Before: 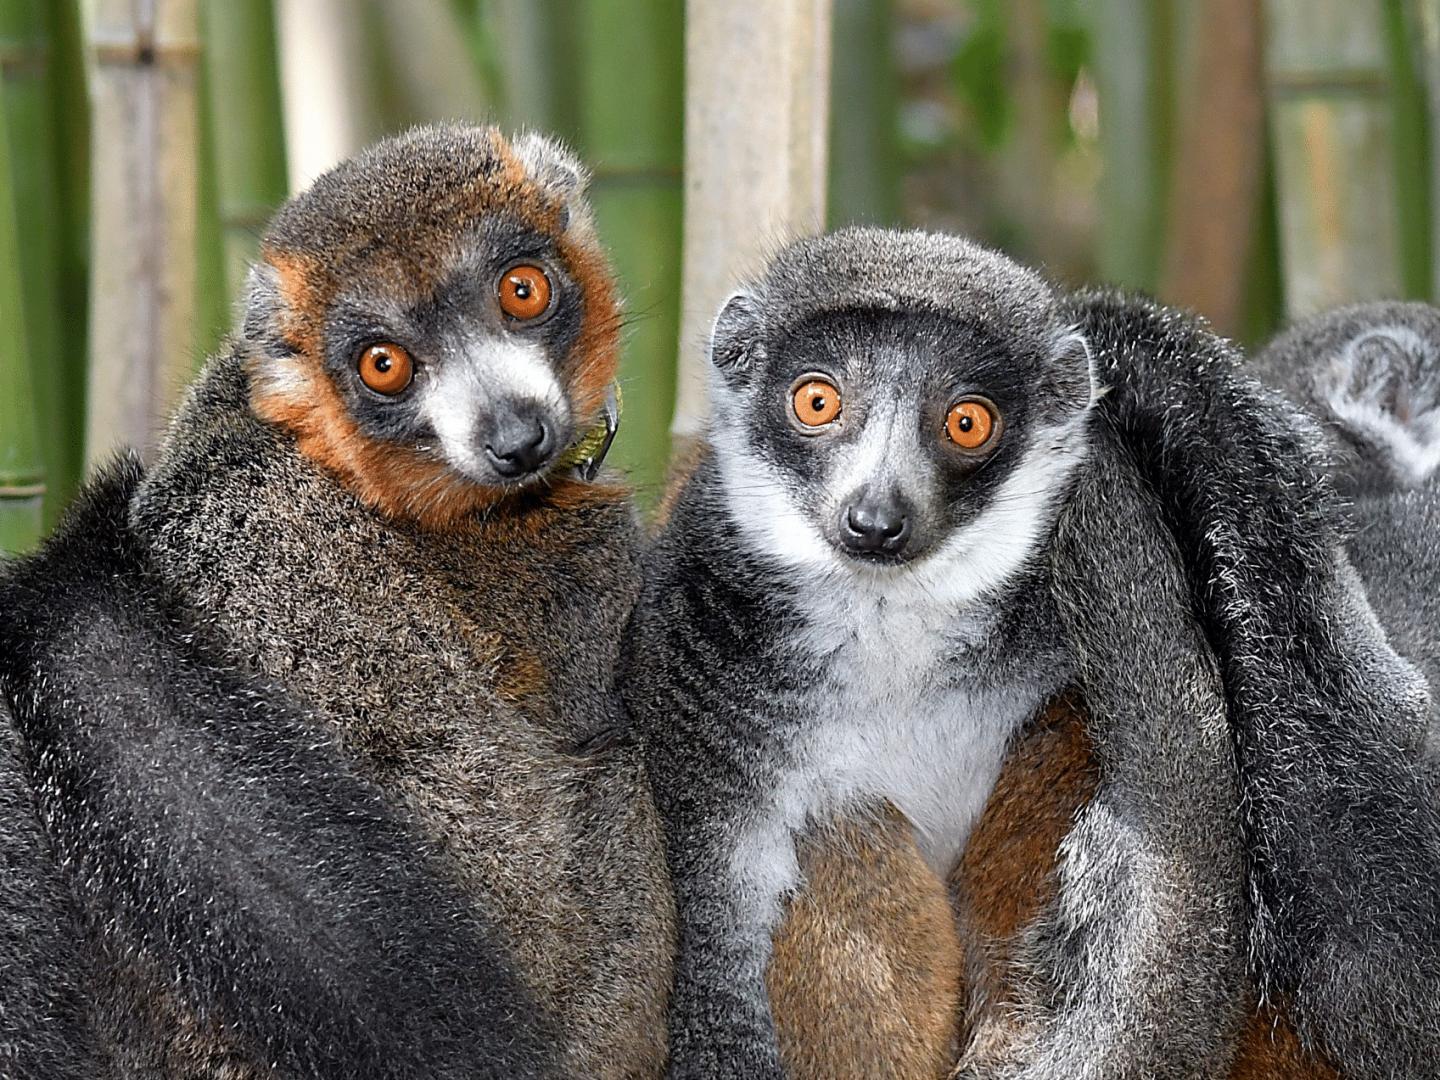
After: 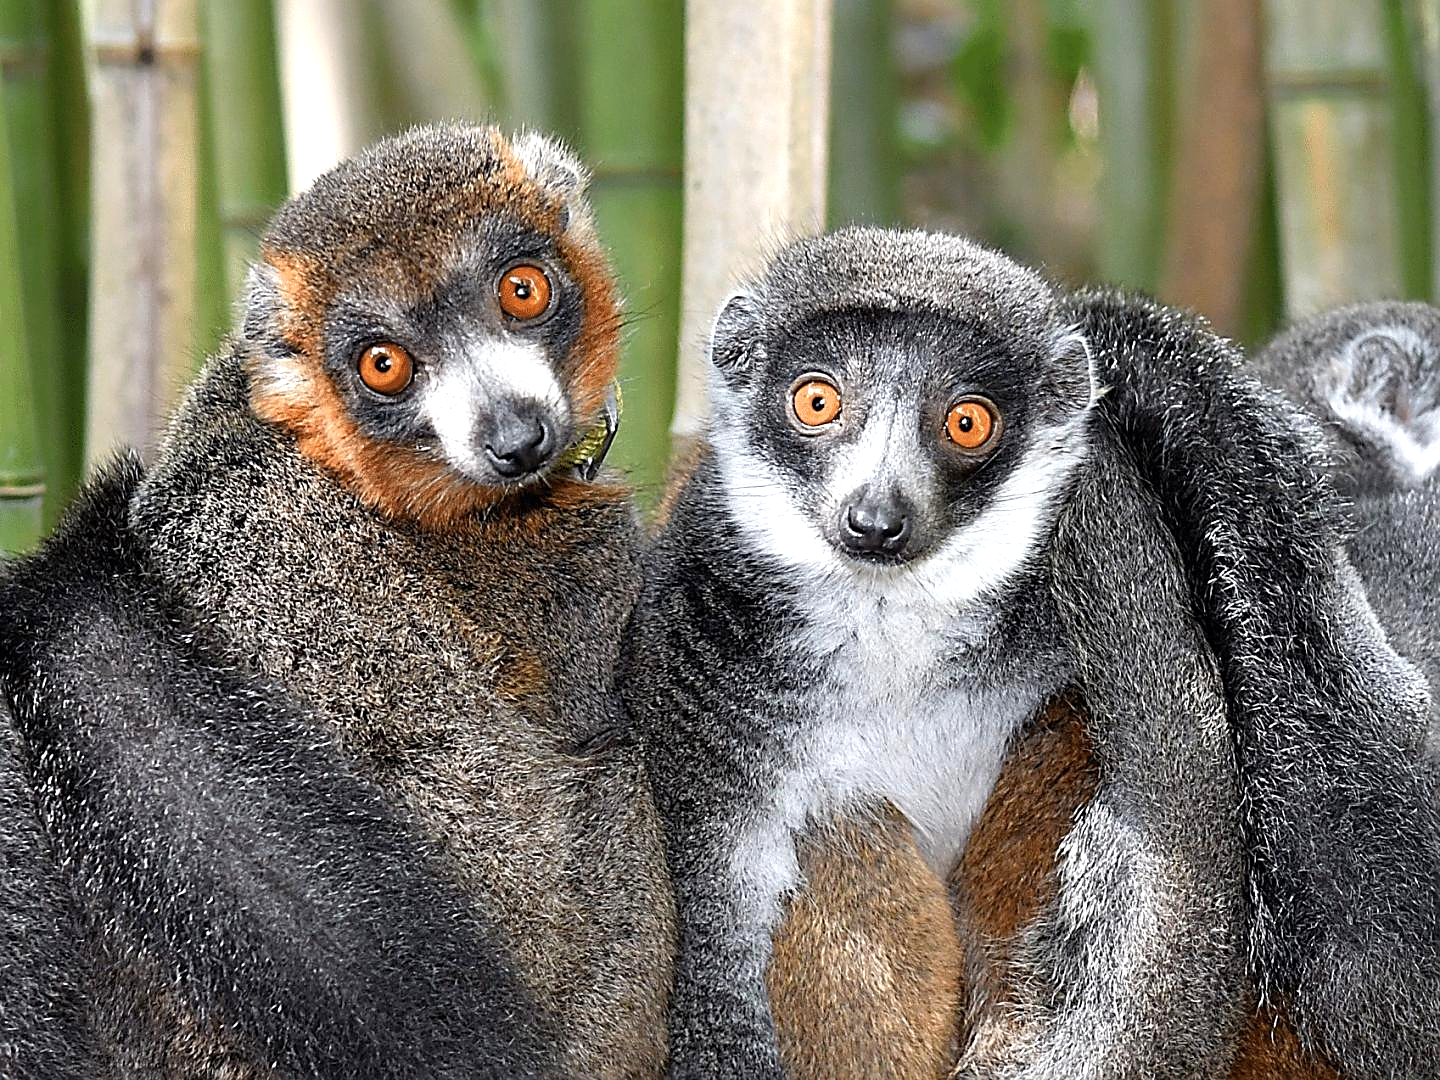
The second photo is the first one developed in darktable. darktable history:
sharpen: on, module defaults
exposure: exposure 0.373 EV, compensate exposure bias true, compensate highlight preservation false
